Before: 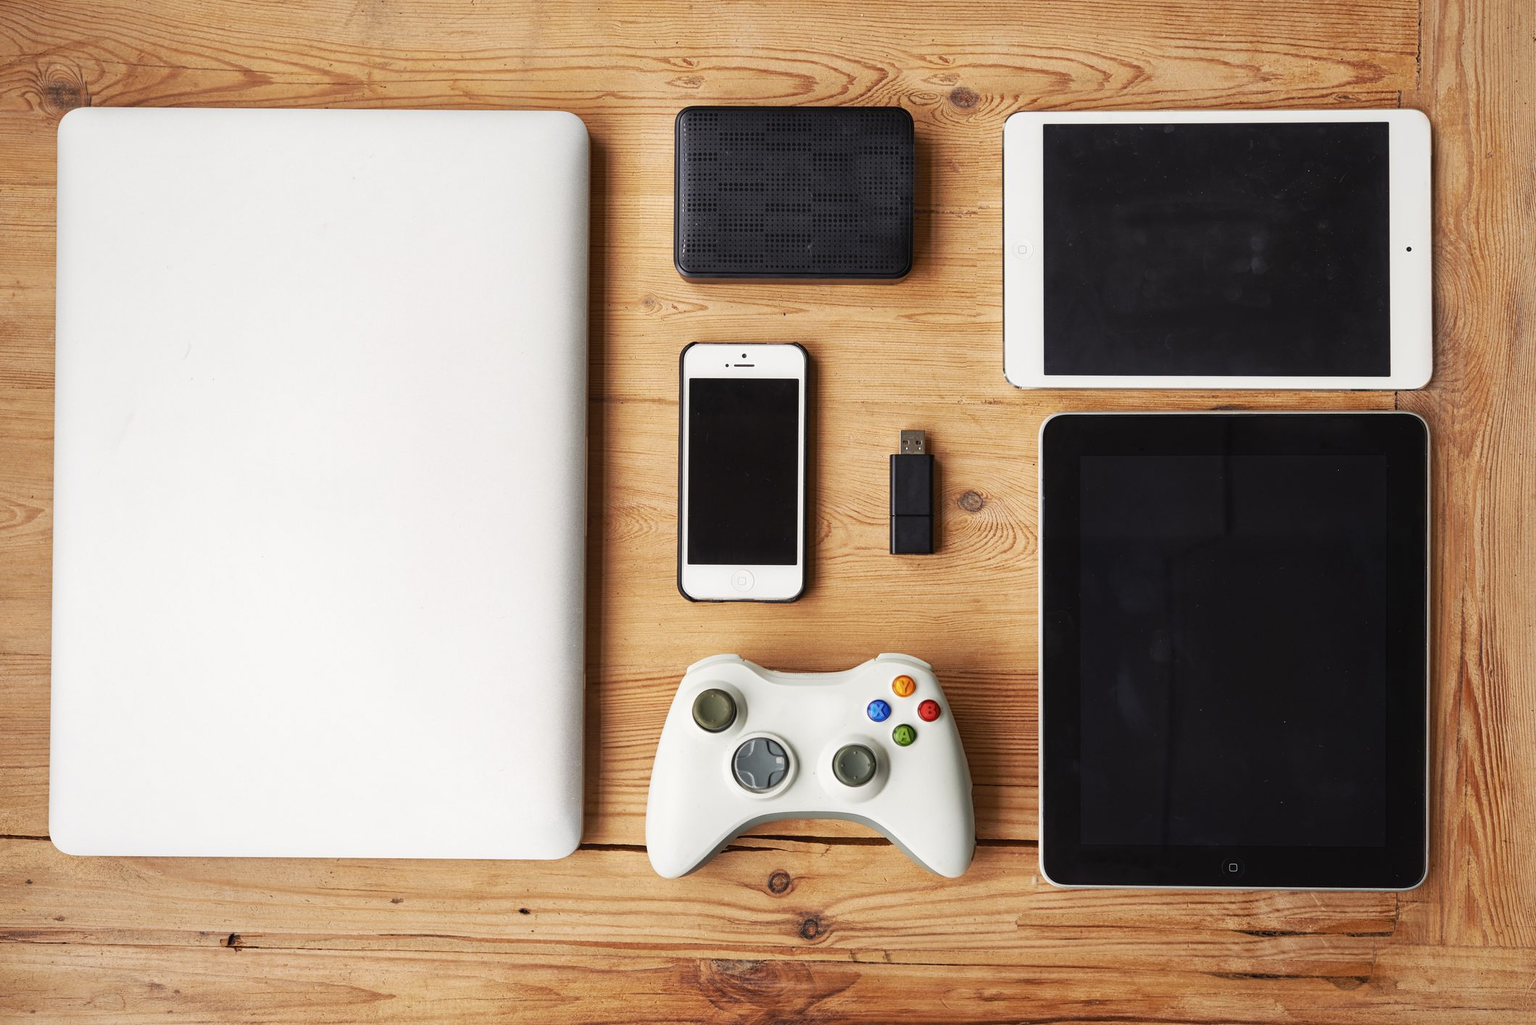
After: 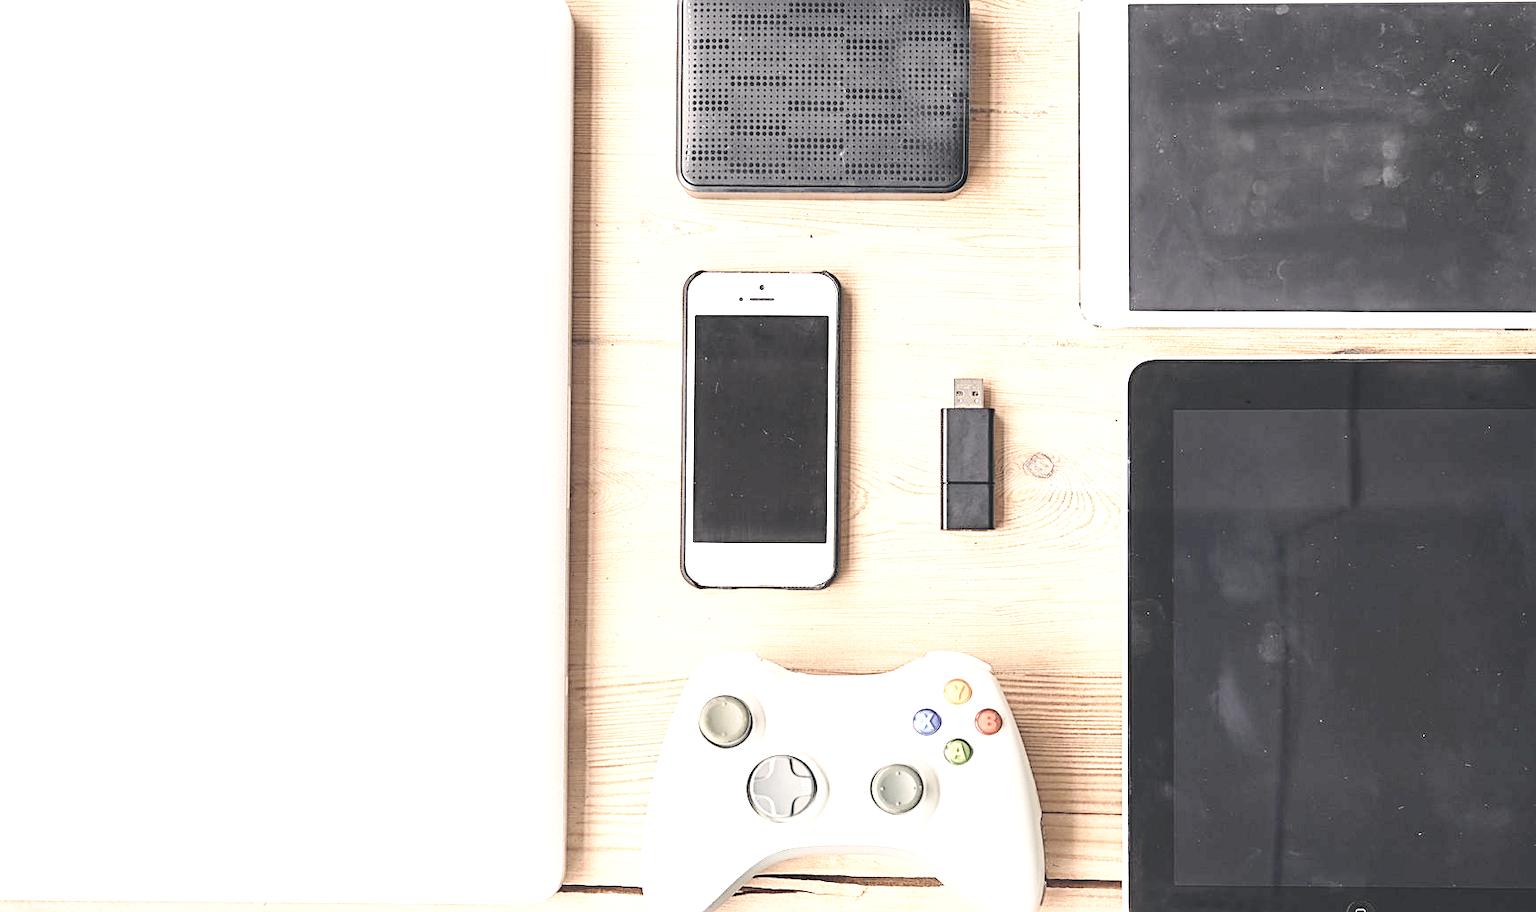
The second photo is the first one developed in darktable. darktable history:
tone equalizer: on, module defaults
contrast brightness saturation: brightness 0.182, saturation -0.481
color correction: highlights a* 2.9, highlights b* 5.01, shadows a* -2.42, shadows b* -4.88, saturation 0.766
base curve: curves: ch0 [(0, 0) (0.028, 0.03) (0.121, 0.232) (0.46, 0.748) (0.859, 0.968) (1, 1)], preserve colors none
exposure: black level correction 0, exposure 1.747 EV, compensate highlight preservation false
sharpen: on, module defaults
crop: left 7.94%, top 11.819%, right 10.34%, bottom 15.472%
